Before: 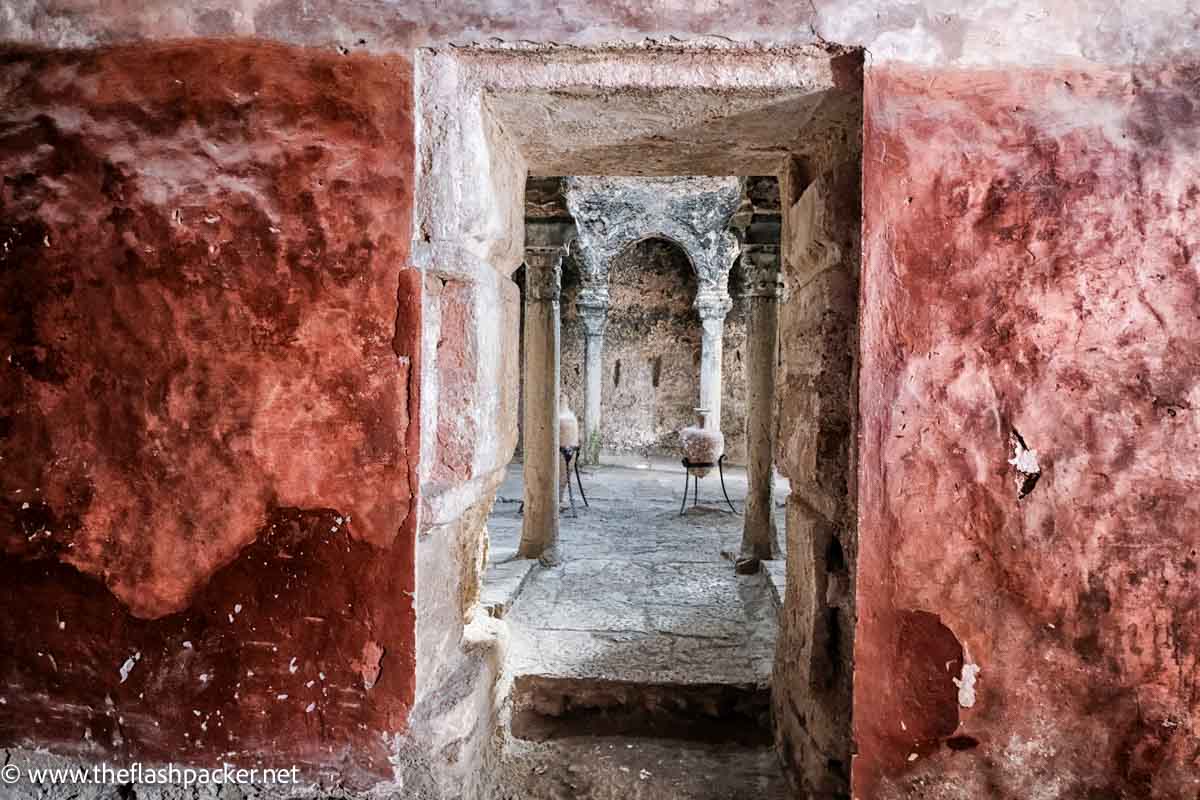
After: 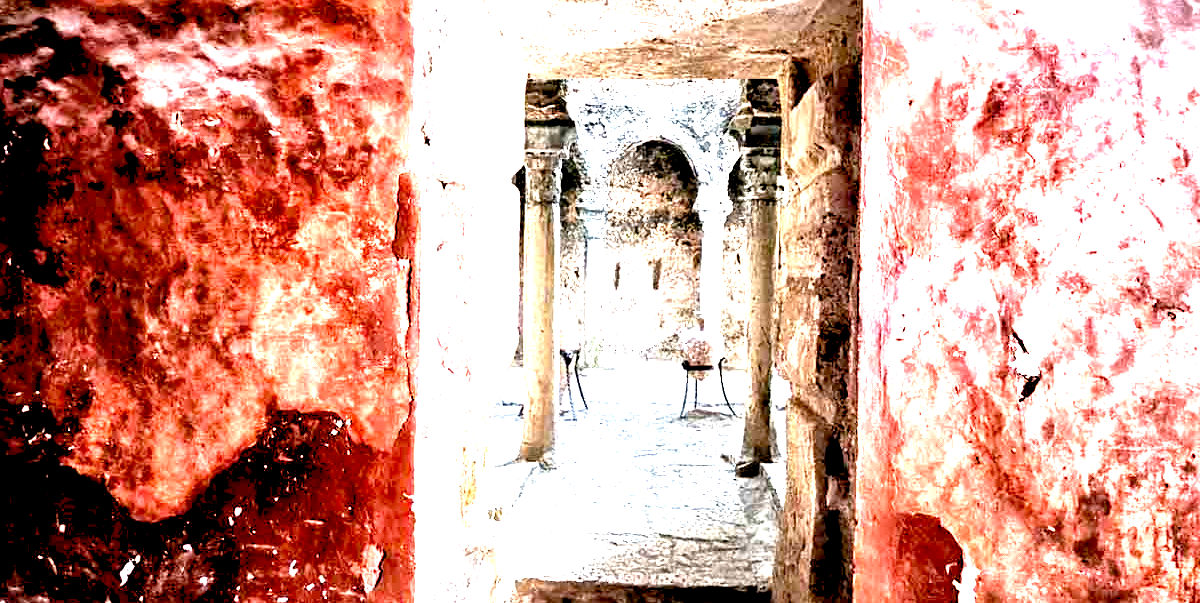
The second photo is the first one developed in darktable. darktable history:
levels: levels [0.012, 0.367, 0.697]
exposure: black level correction 0.011, exposure 1.077 EV, compensate highlight preservation false
crop and rotate: top 12.149%, bottom 12.413%
